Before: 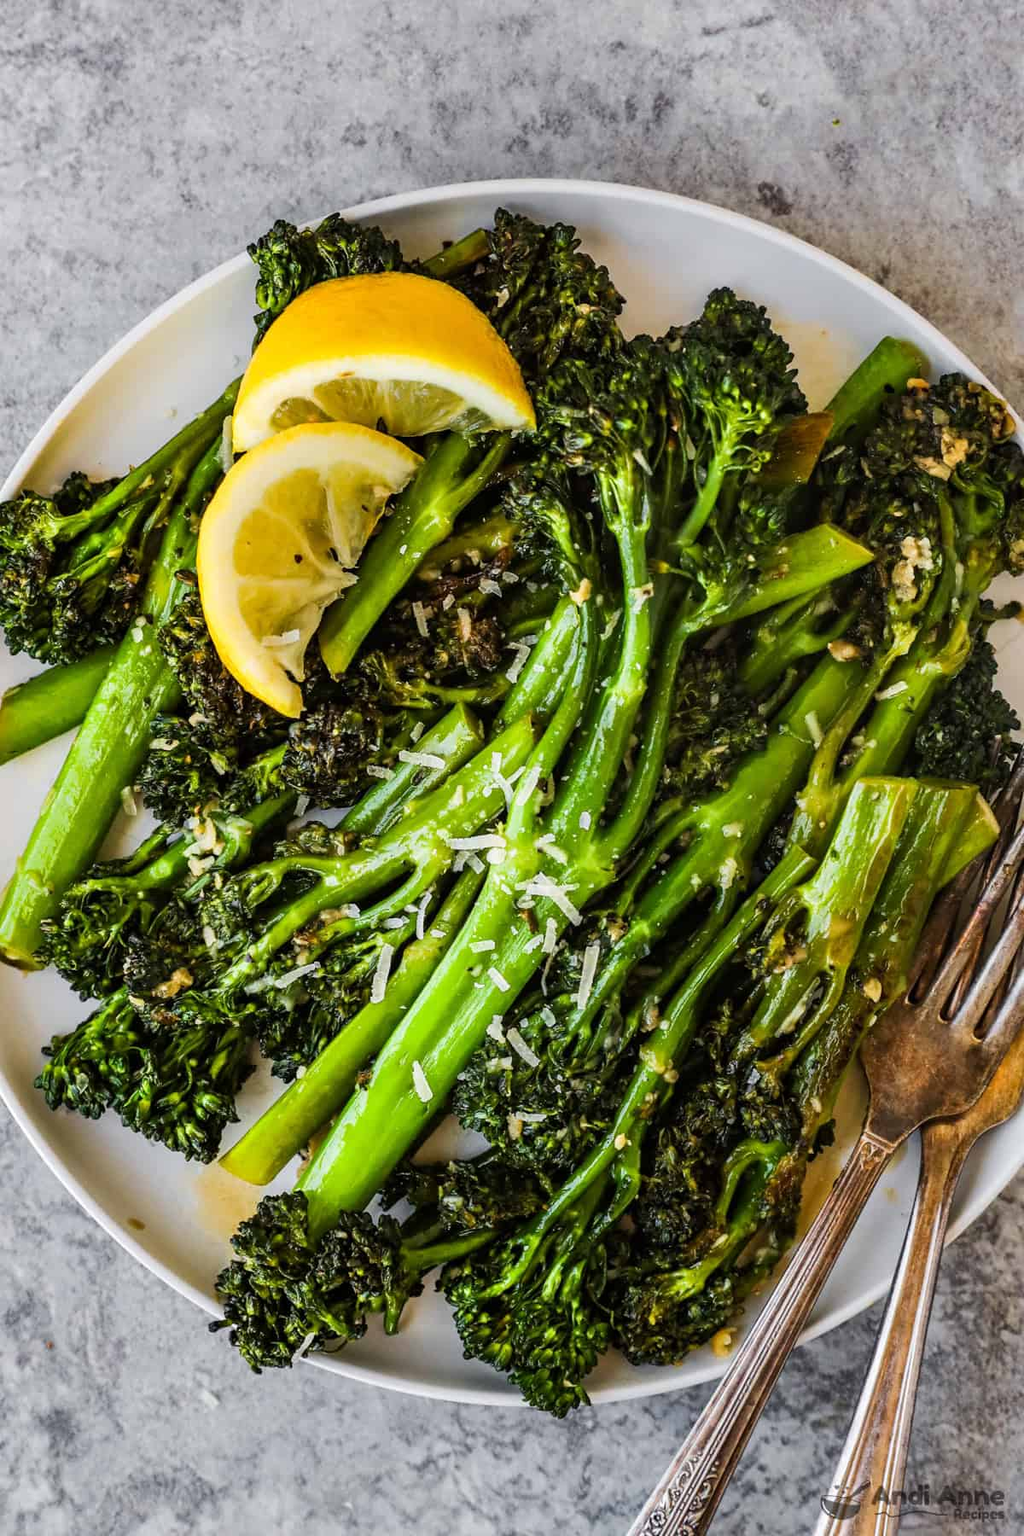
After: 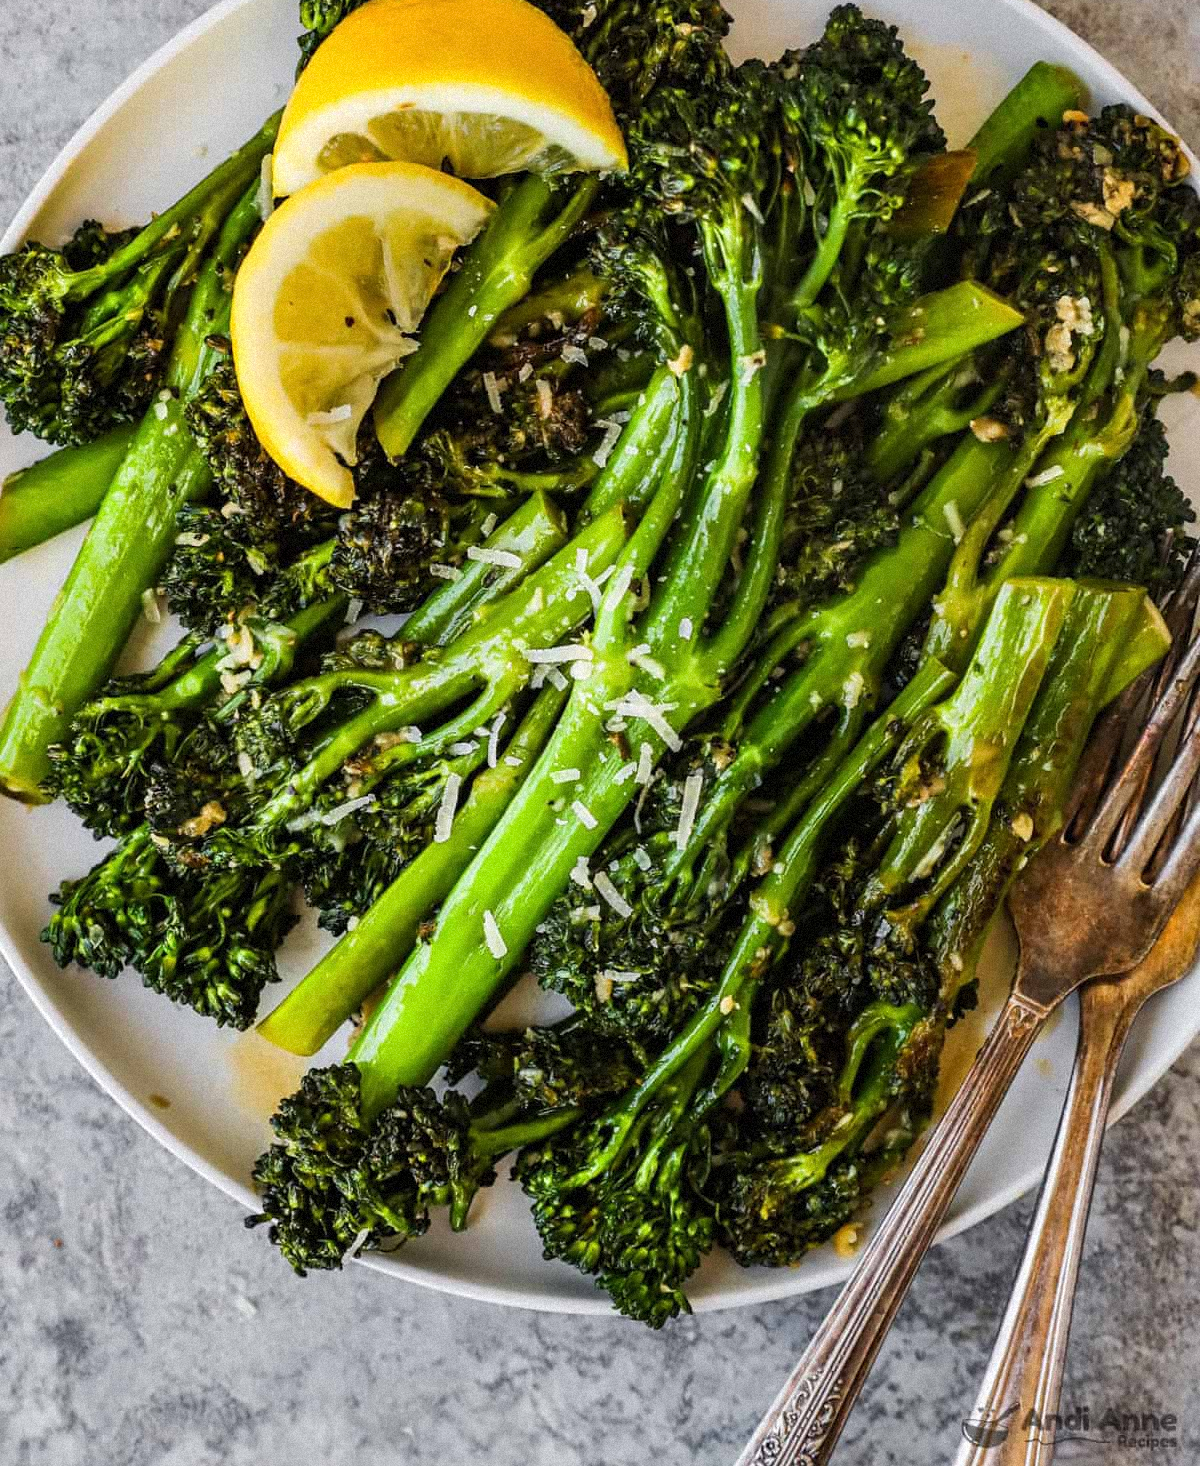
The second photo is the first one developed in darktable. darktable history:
grain: mid-tones bias 0%
crop and rotate: top 18.507%
